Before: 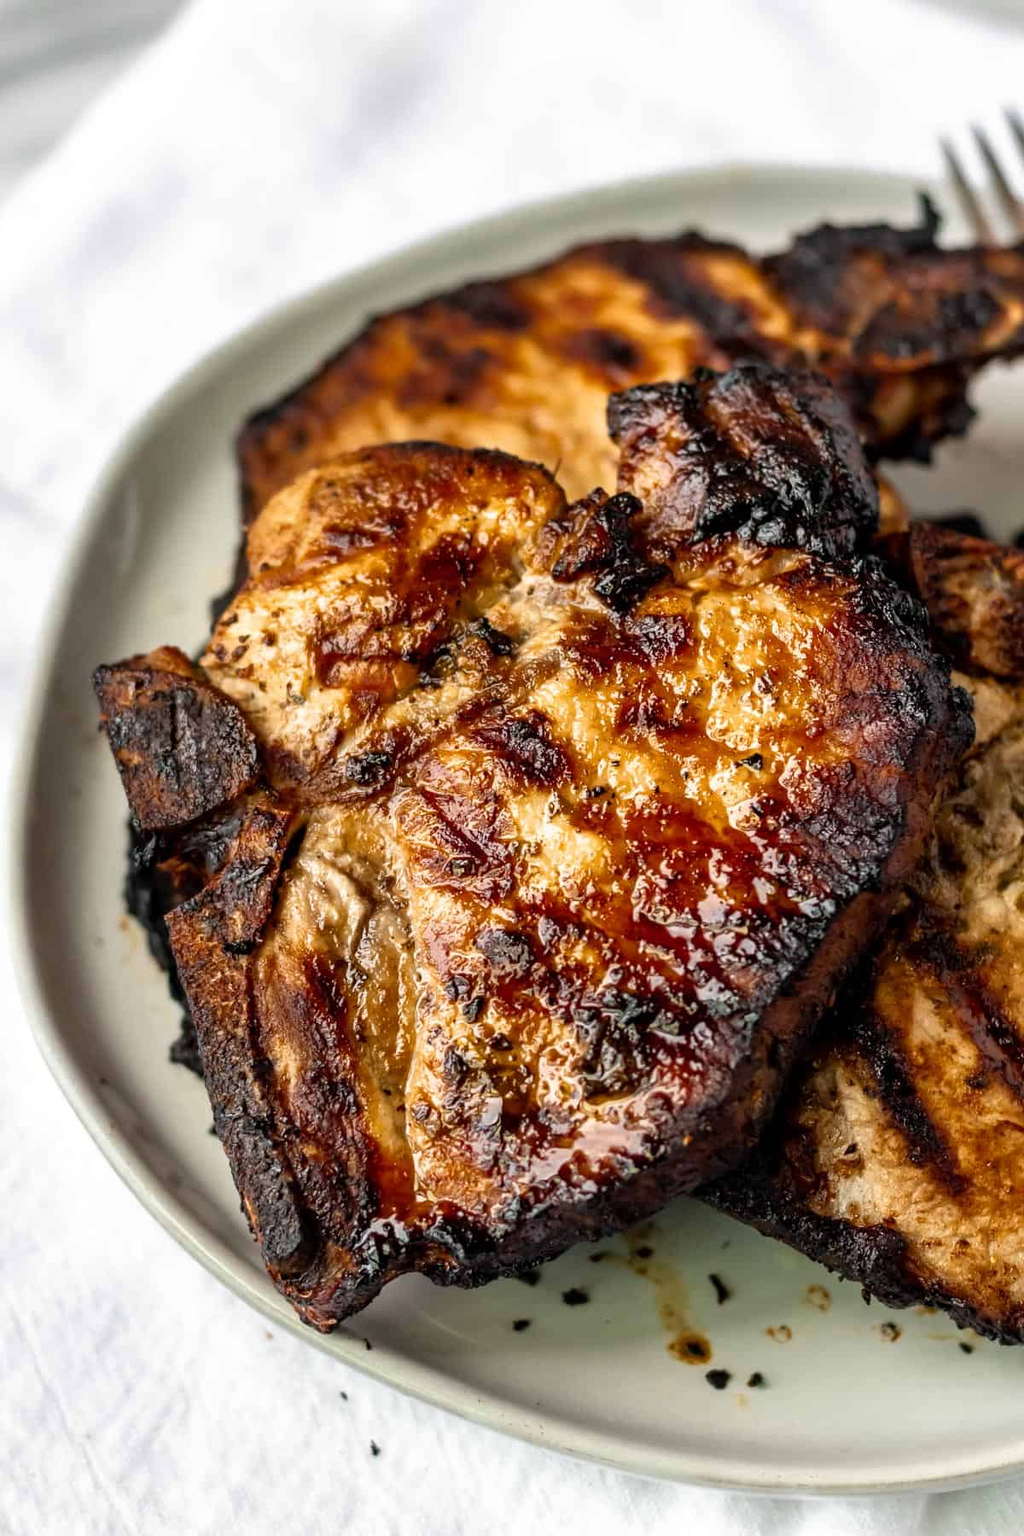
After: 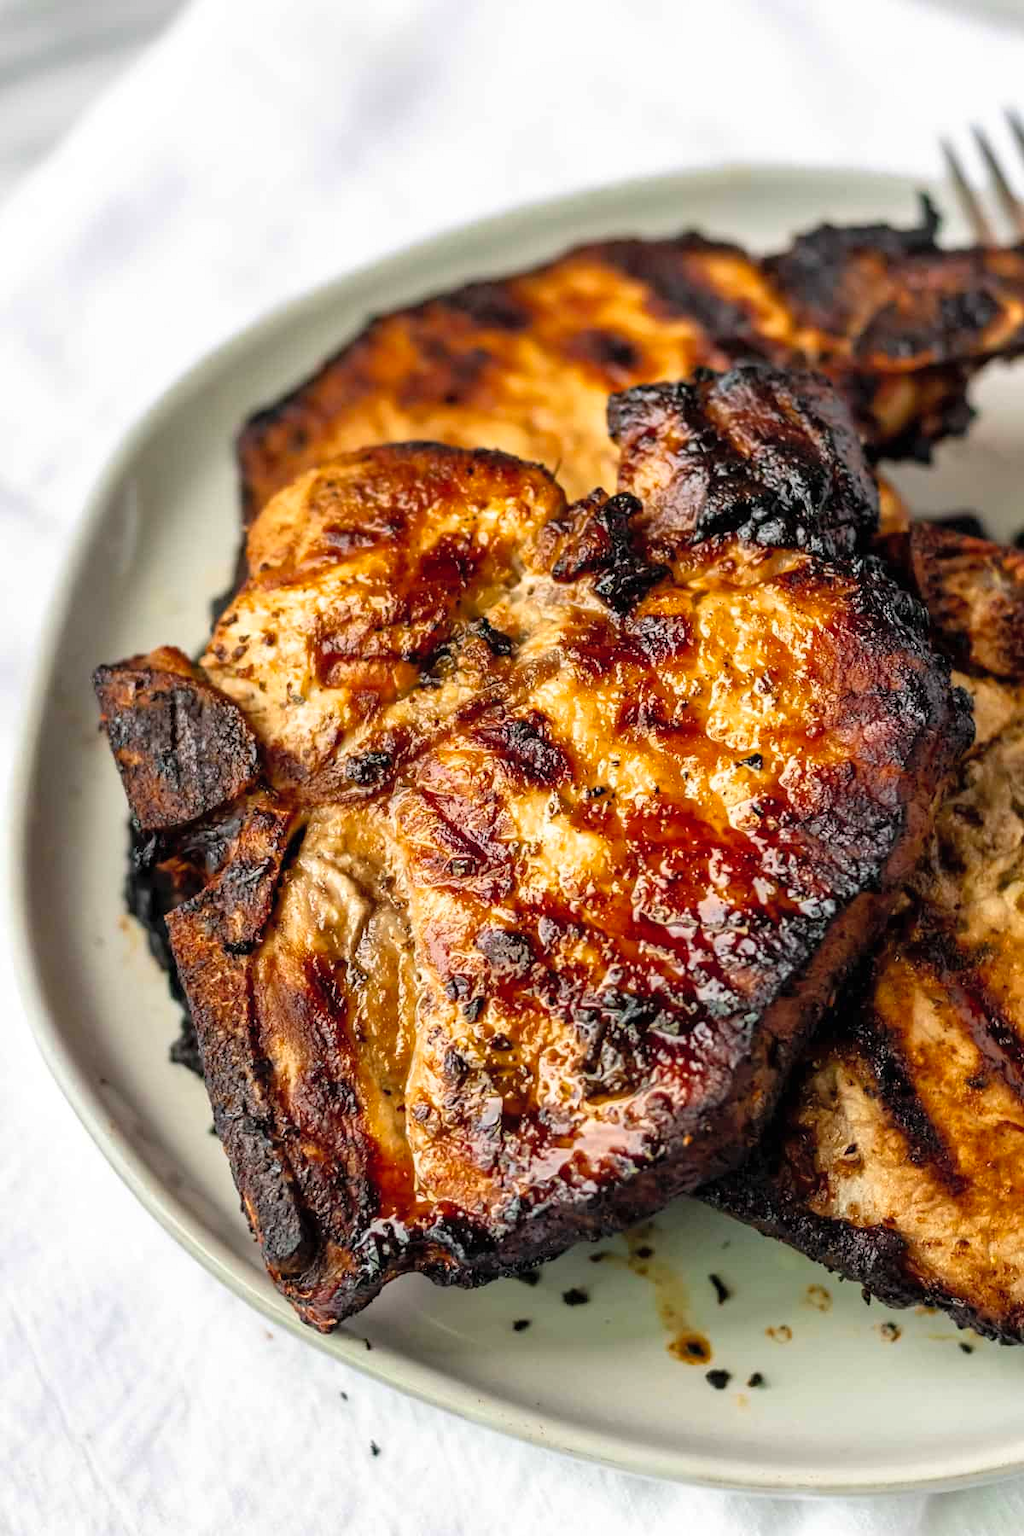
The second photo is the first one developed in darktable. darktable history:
contrast brightness saturation: brightness 0.086, saturation 0.194
